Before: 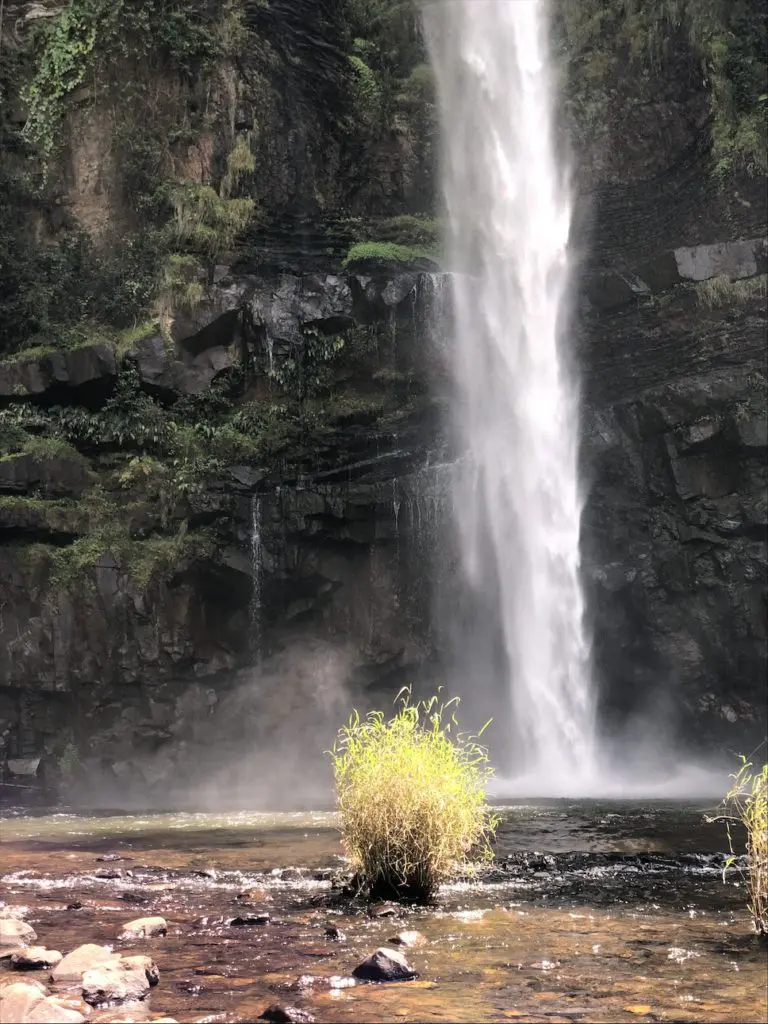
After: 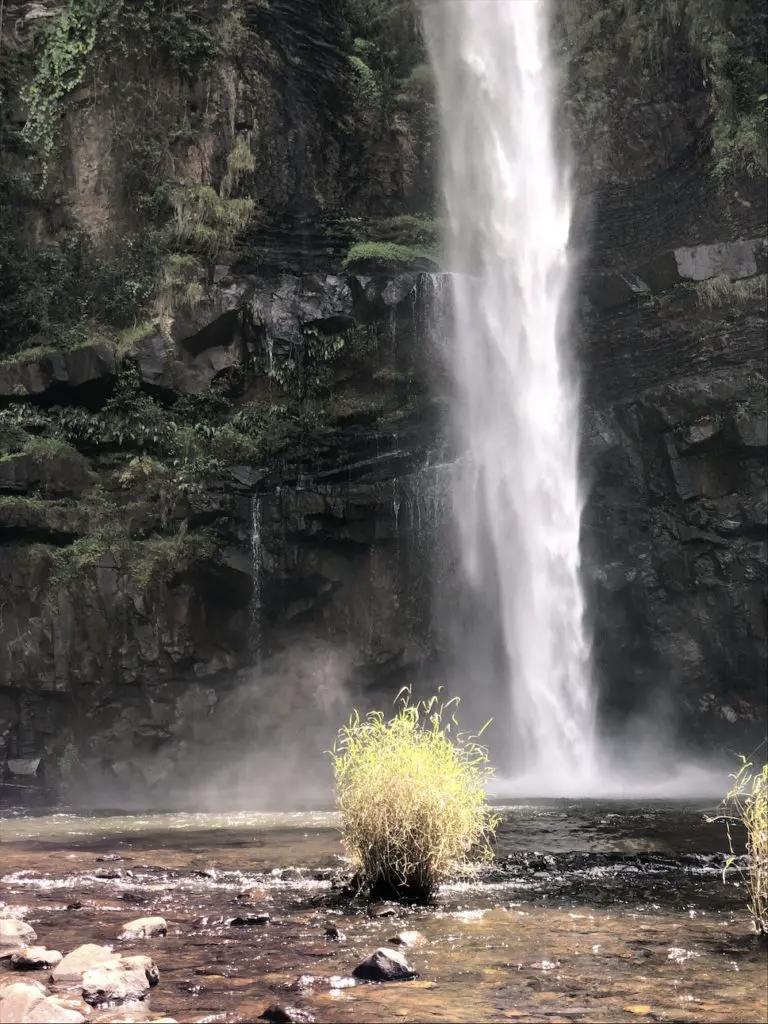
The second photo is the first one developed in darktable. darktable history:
contrast brightness saturation: contrast 0.056, brightness -0.008, saturation -0.221
